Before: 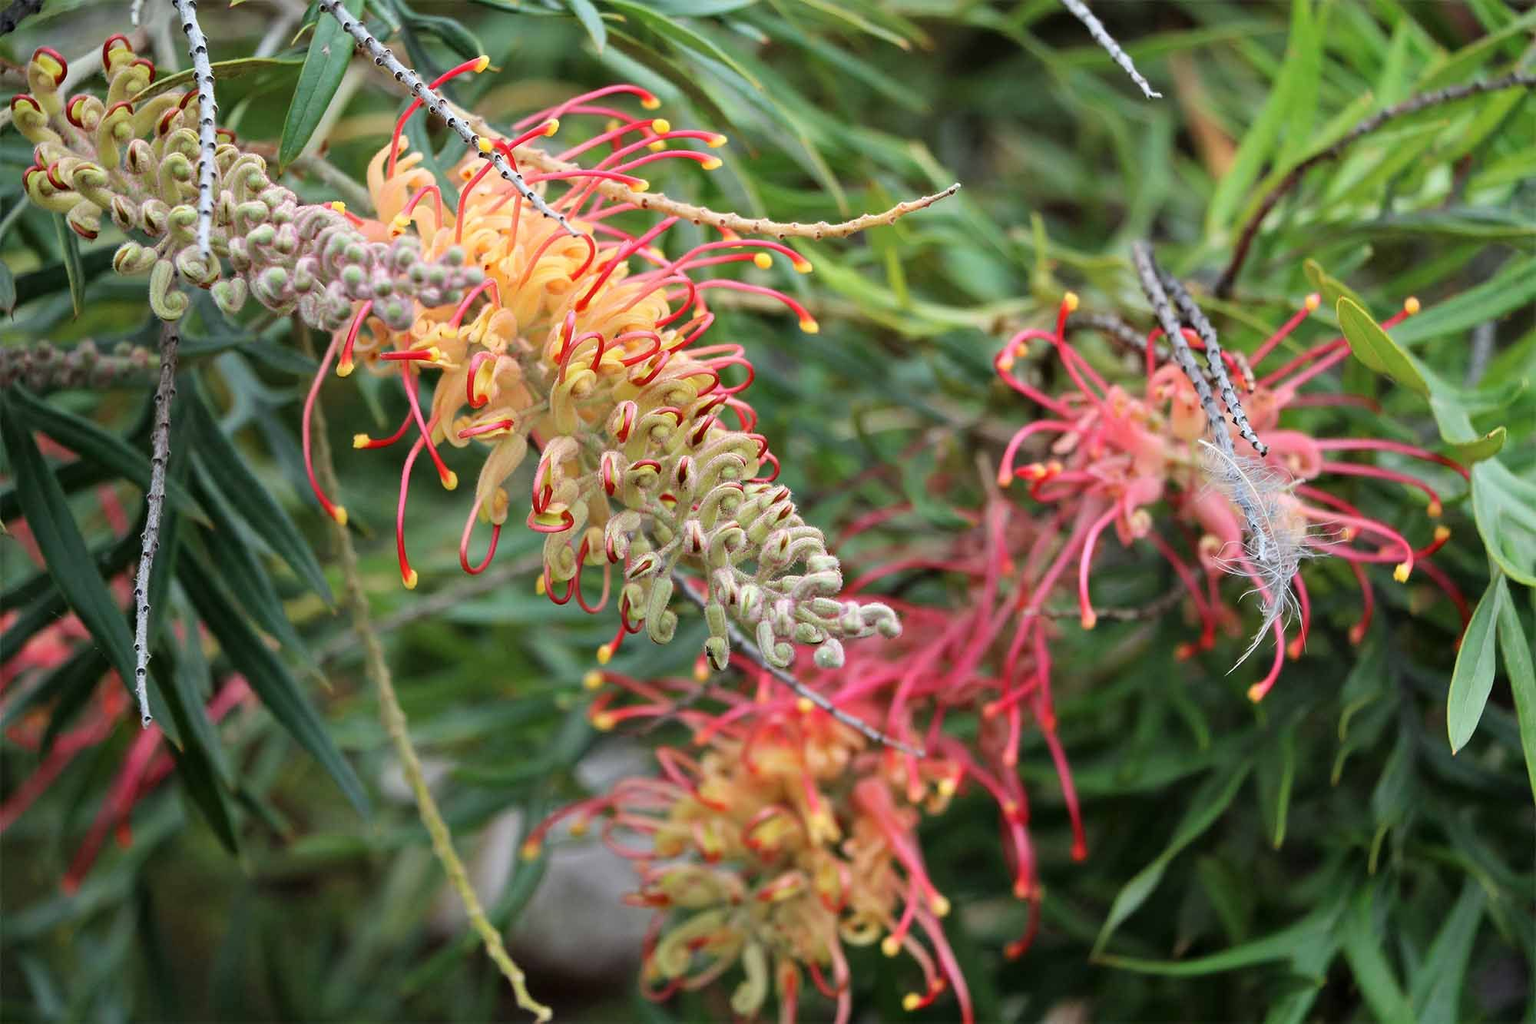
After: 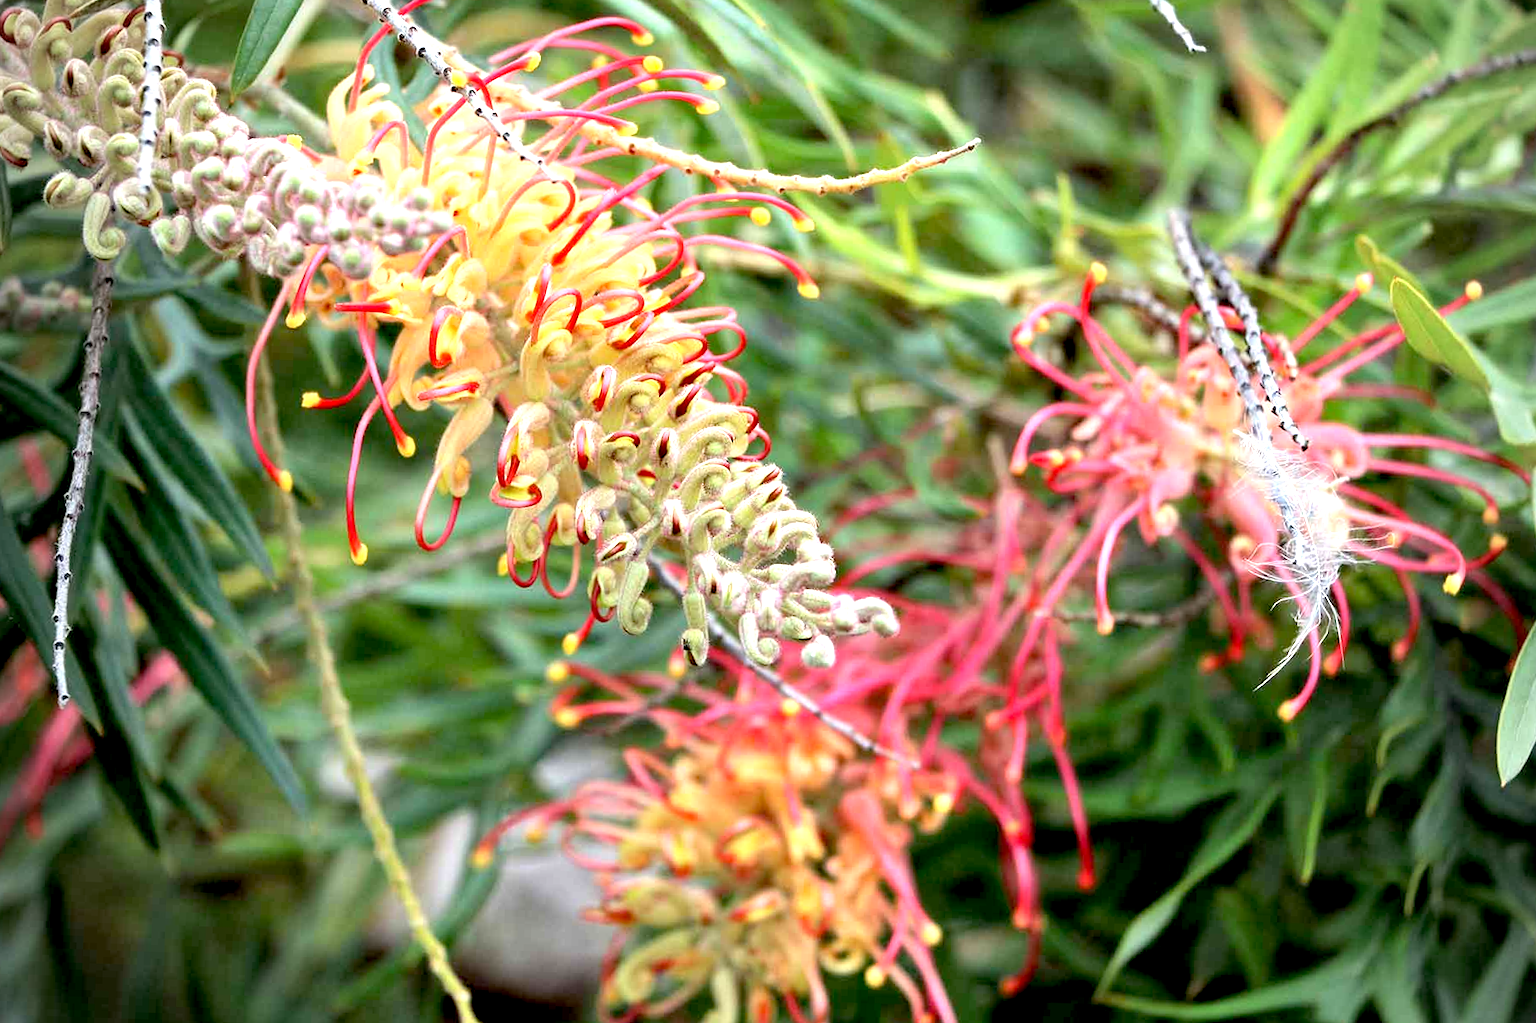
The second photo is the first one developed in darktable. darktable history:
vignetting: on, module defaults
exposure: black level correction 0.01, exposure 1 EV, compensate highlight preservation false
crop and rotate: angle -1.96°, left 3.097%, top 4.154%, right 1.586%, bottom 0.529%
